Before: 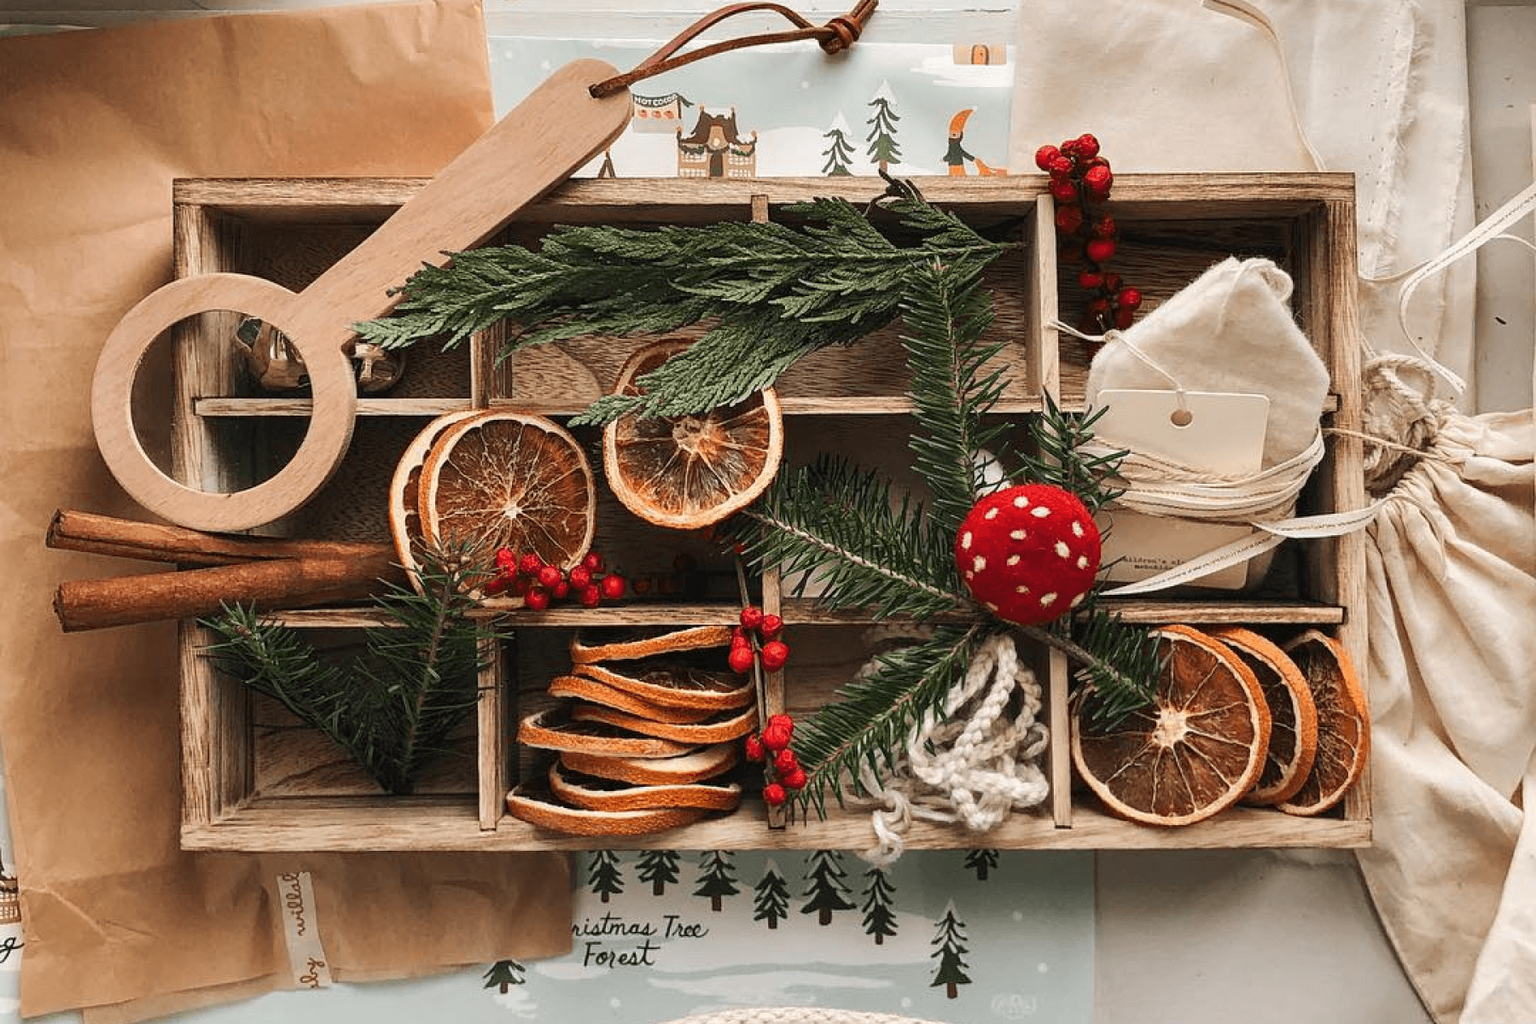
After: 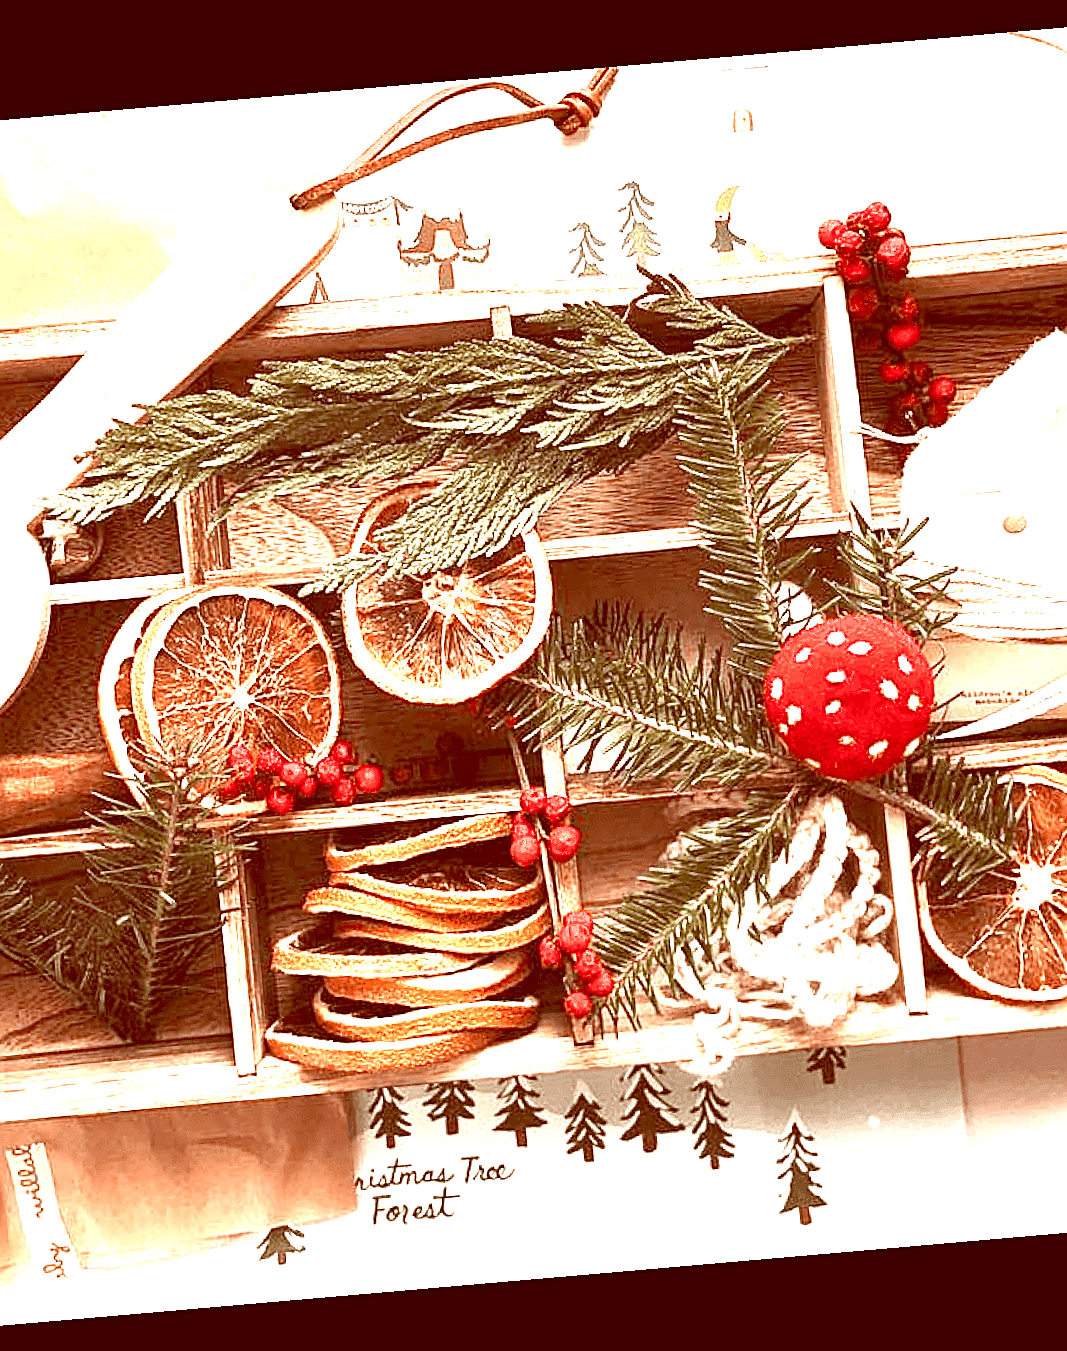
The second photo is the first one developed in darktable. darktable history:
rotate and perspective: rotation -4.98°, automatic cropping off
crop: left 21.496%, right 22.254%
exposure: exposure 2.207 EV, compensate highlight preservation false
color correction: highlights a* 9.03, highlights b* 8.71, shadows a* 40, shadows b* 40, saturation 0.8
color balance: lift [1, 1.015, 1.004, 0.985], gamma [1, 0.958, 0.971, 1.042], gain [1, 0.956, 0.977, 1.044]
sharpen: on, module defaults
